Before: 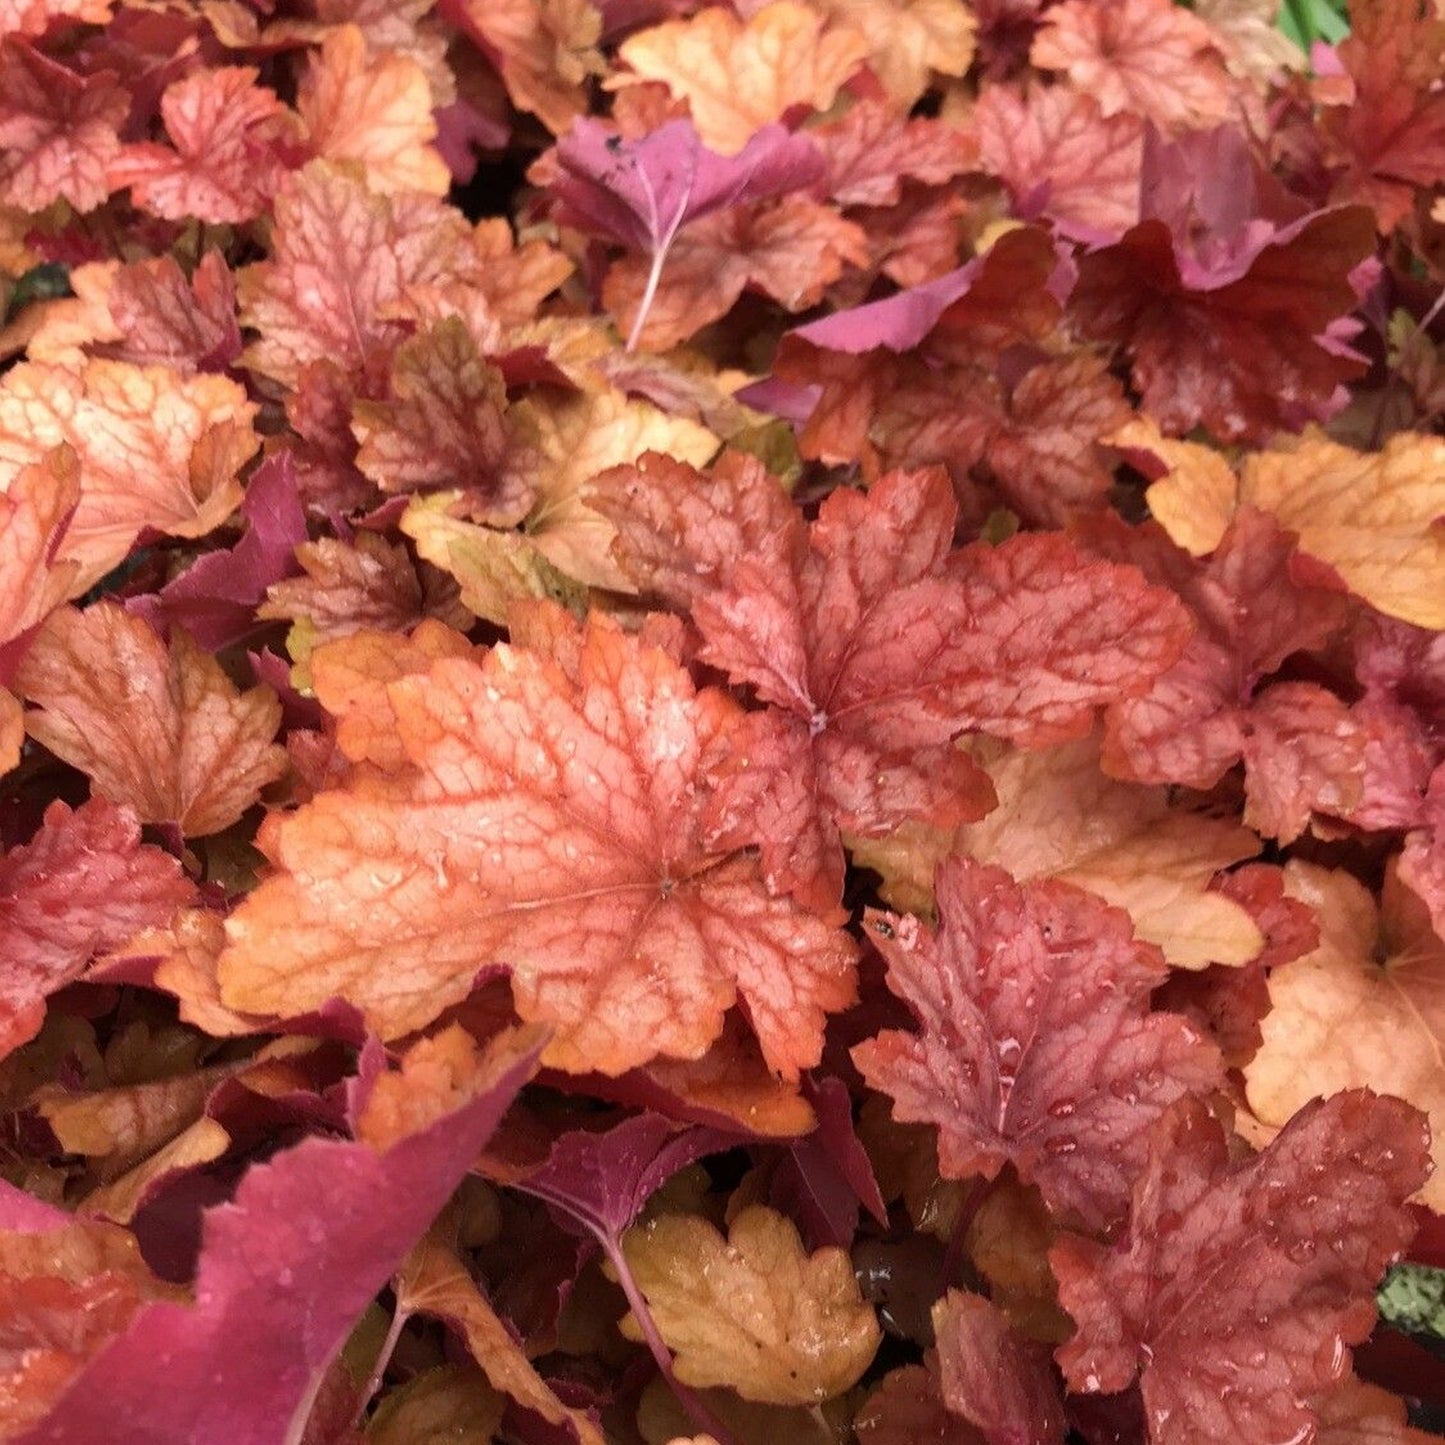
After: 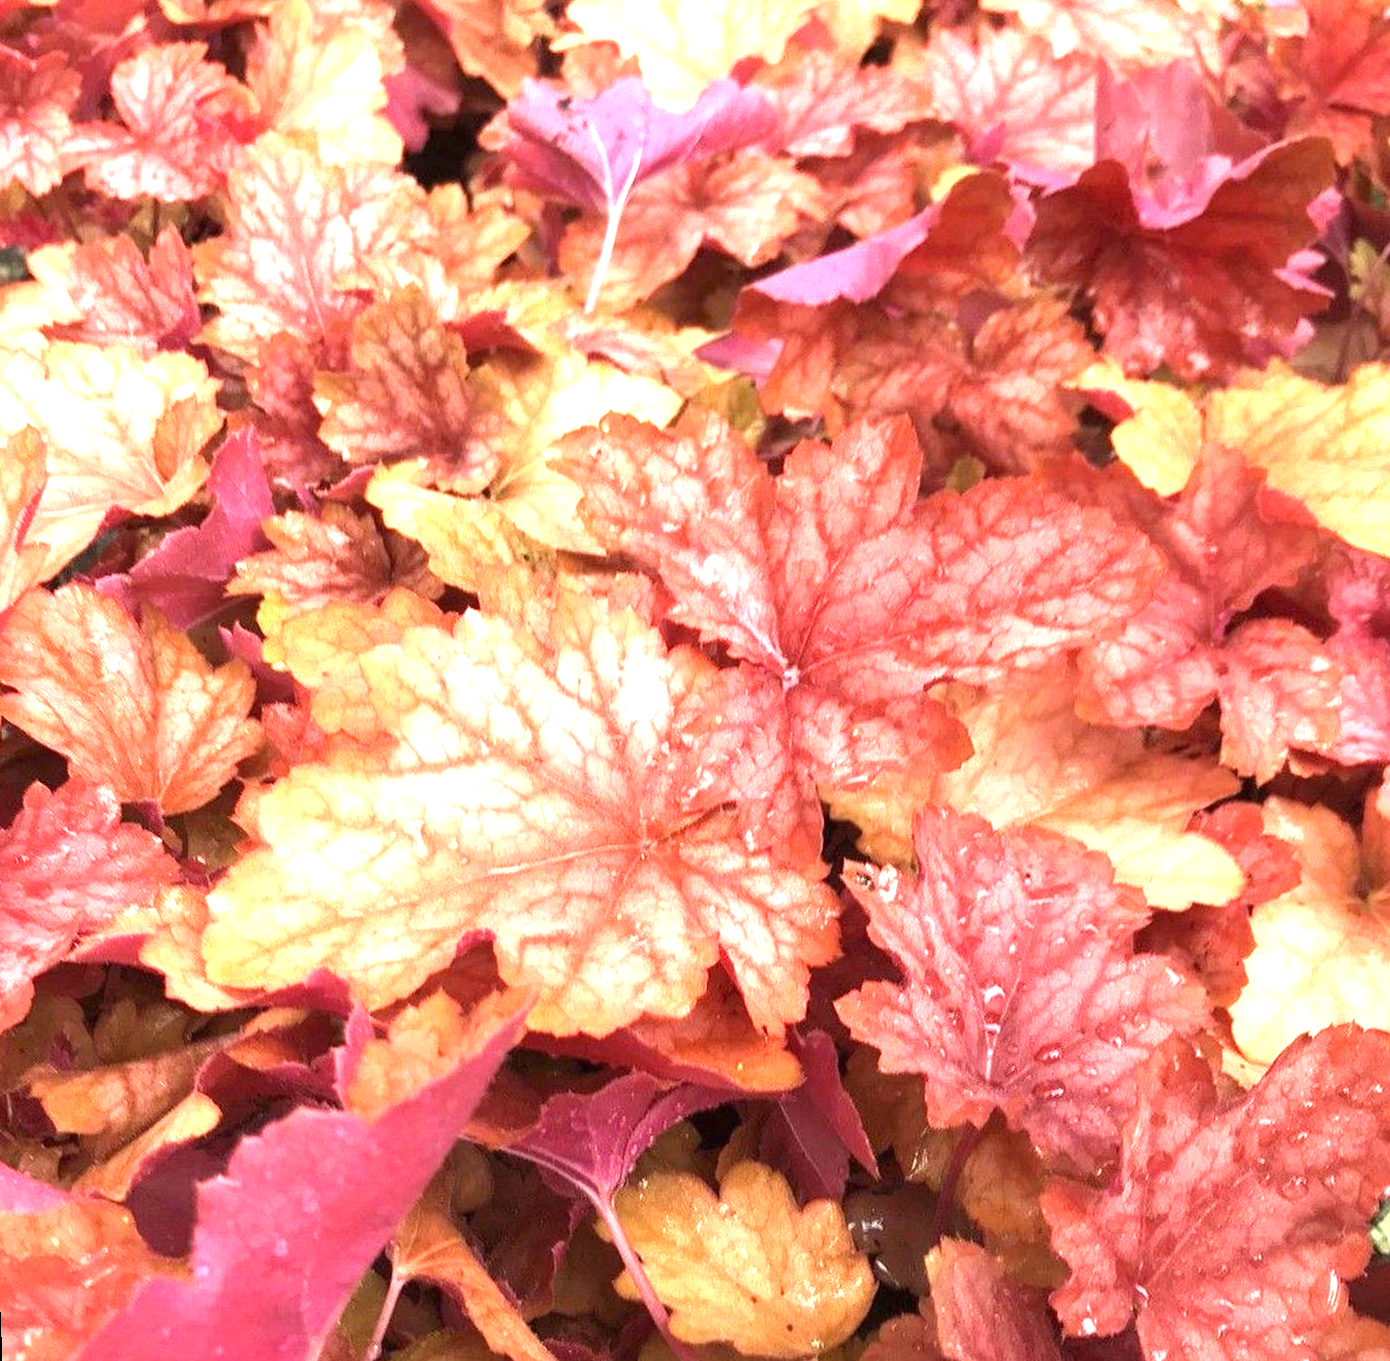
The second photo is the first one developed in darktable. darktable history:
shadows and highlights: shadows 30.86, highlights 0, soften with gaussian
rotate and perspective: rotation -2.12°, lens shift (vertical) 0.009, lens shift (horizontal) -0.008, automatic cropping original format, crop left 0.036, crop right 0.964, crop top 0.05, crop bottom 0.959
exposure: black level correction 0, exposure 1.625 EV, compensate exposure bias true, compensate highlight preservation false
